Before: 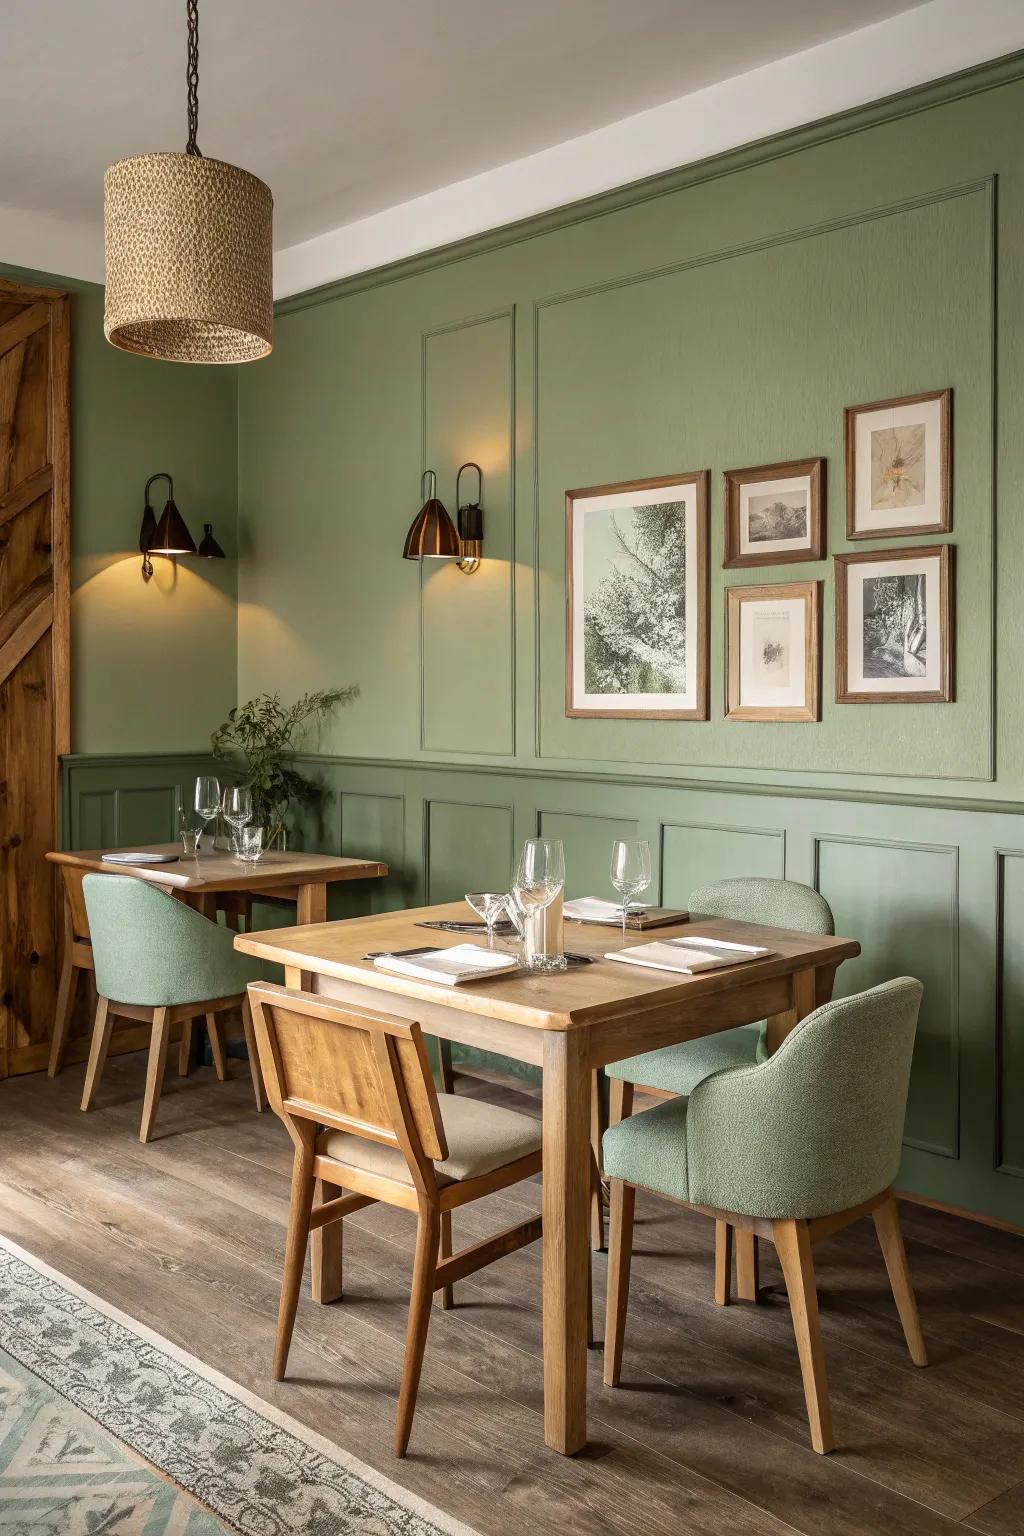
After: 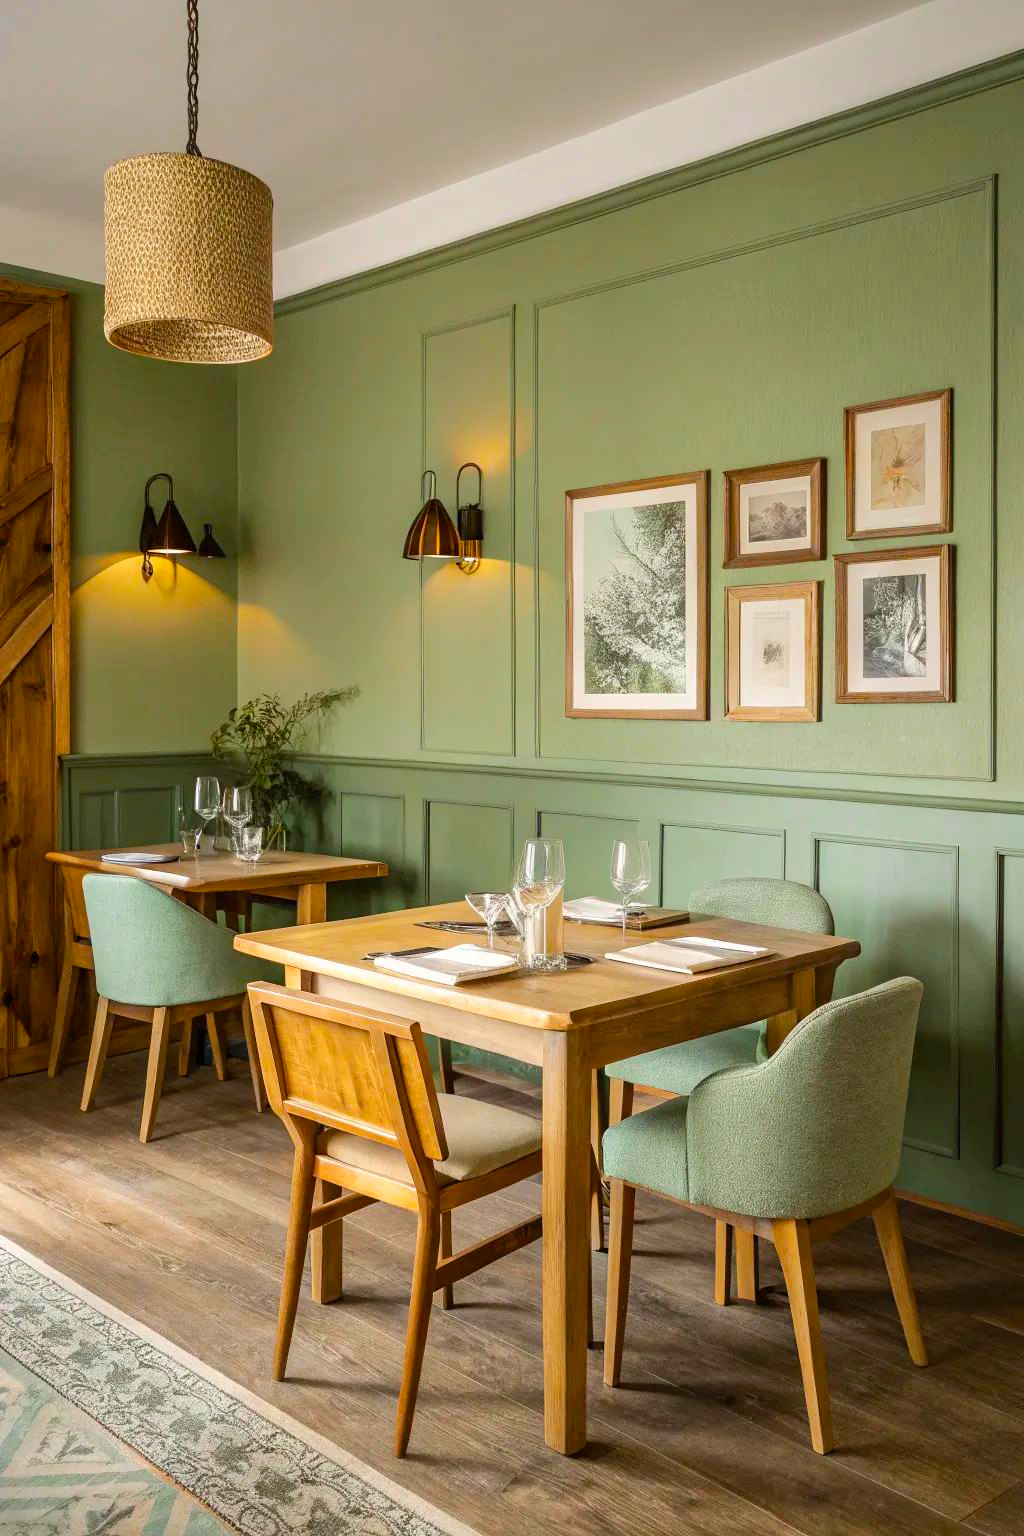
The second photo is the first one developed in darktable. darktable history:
color balance rgb: perceptual saturation grading › global saturation 30.661%, perceptual brilliance grading › mid-tones 10.458%, perceptual brilliance grading › shadows 15.509%, global vibrance 20%
